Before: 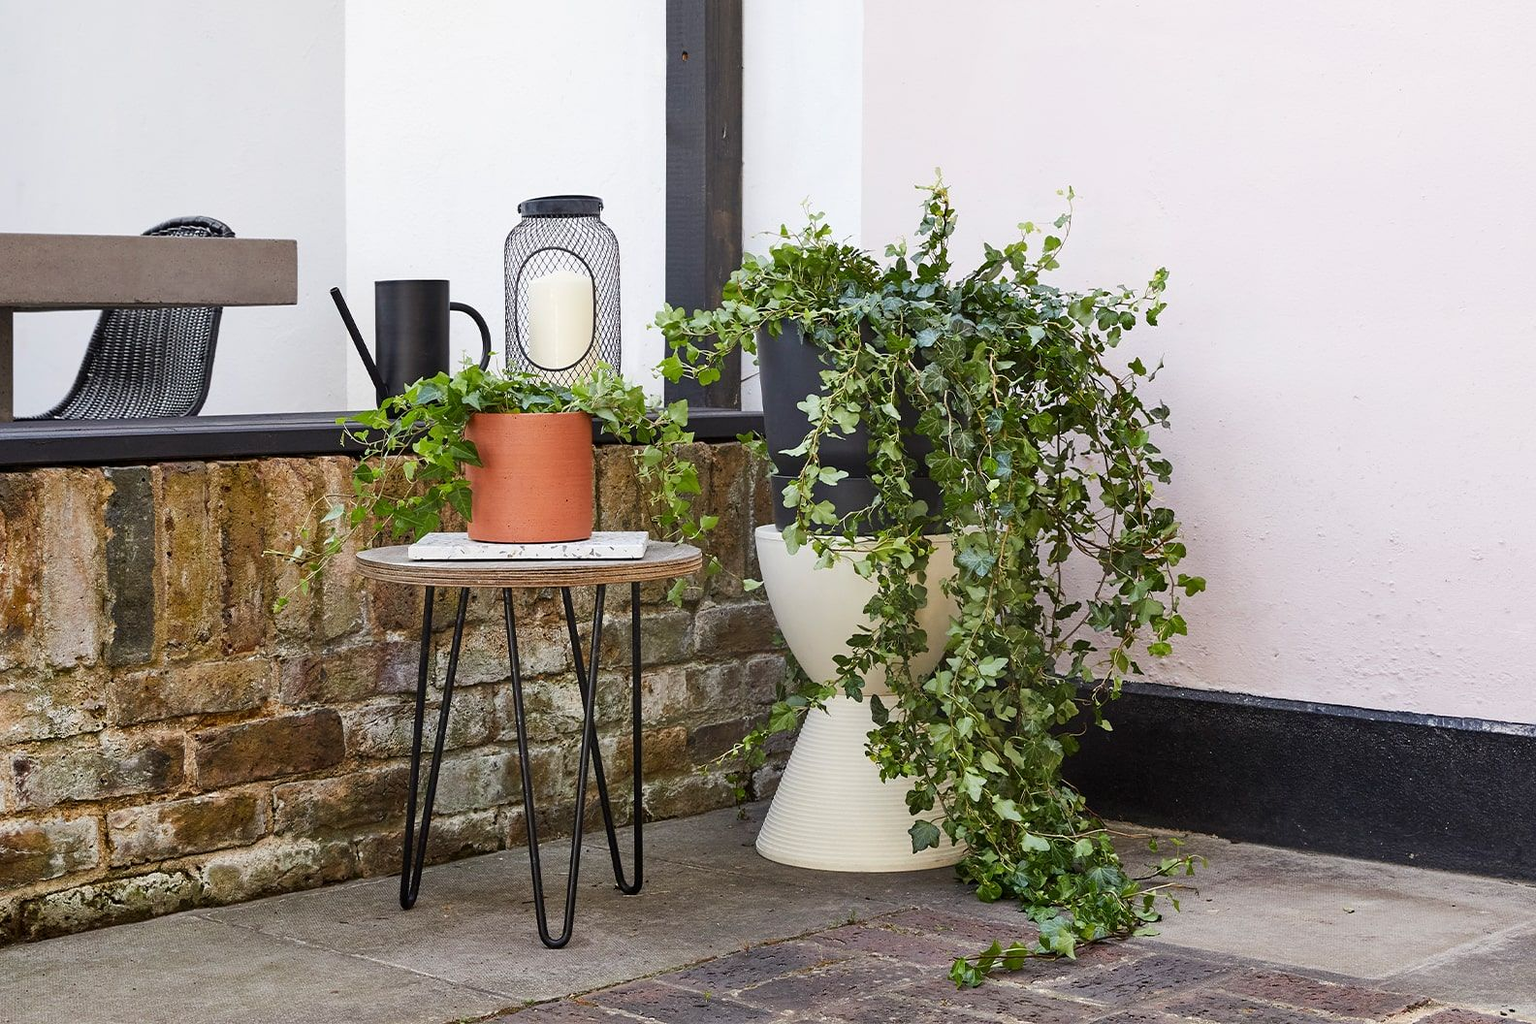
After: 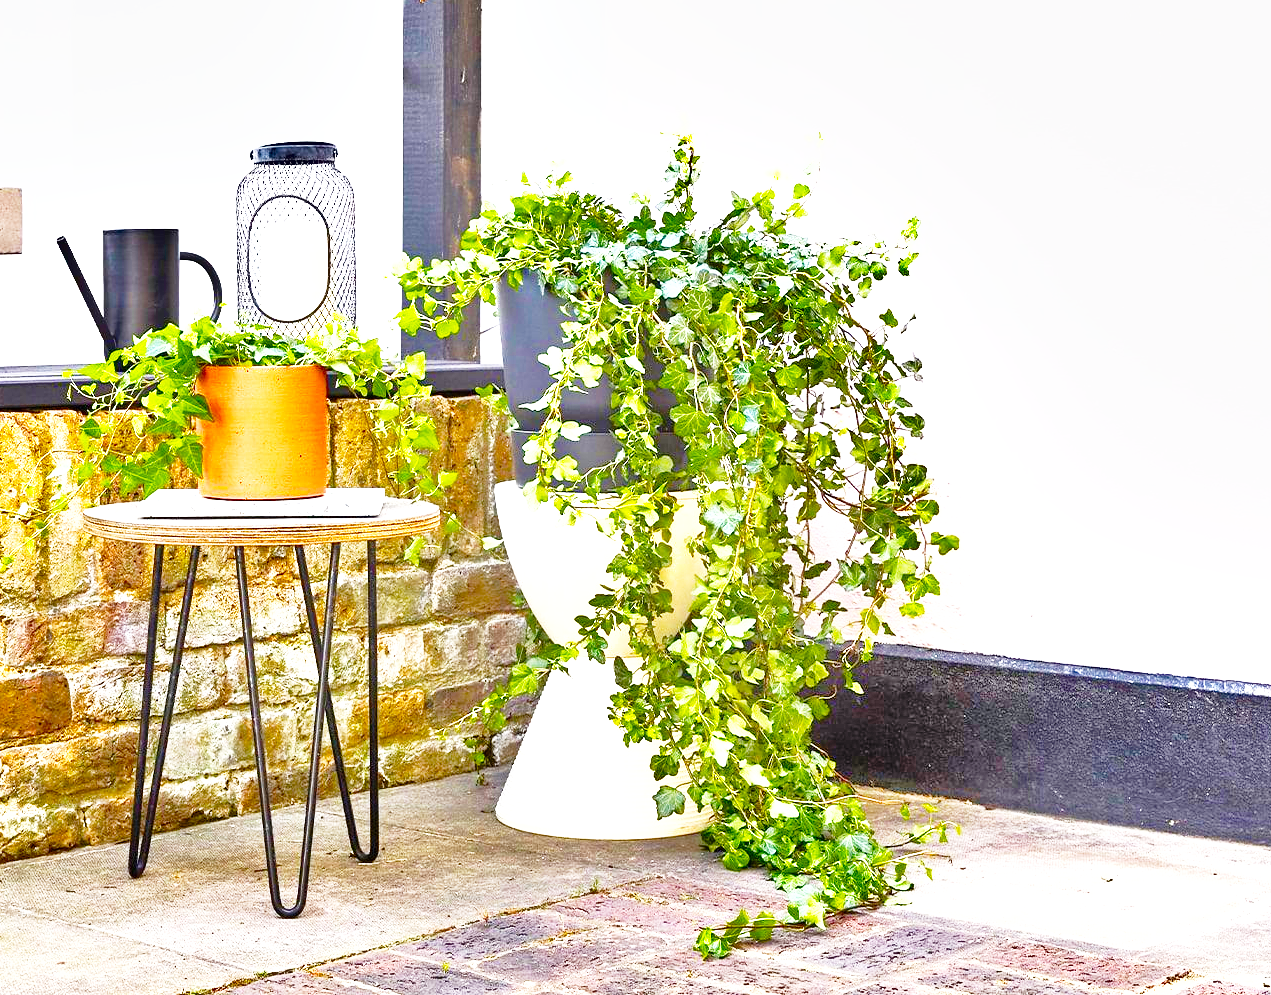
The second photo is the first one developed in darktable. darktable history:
crop and rotate: left 17.959%, top 5.771%, right 1.742%
tone equalizer: -7 EV 0.15 EV, -6 EV 0.6 EV, -5 EV 1.15 EV, -4 EV 1.33 EV, -3 EV 1.15 EV, -2 EV 0.6 EV, -1 EV 0.15 EV, mask exposure compensation -0.5 EV
shadows and highlights: shadows 60, soften with gaussian
exposure: black level correction 0, exposure 1.625 EV, compensate exposure bias true, compensate highlight preservation false
color balance rgb: linear chroma grading › global chroma 15%, perceptual saturation grading › global saturation 30%
base curve: curves: ch0 [(0, 0) (0.028, 0.03) (0.121, 0.232) (0.46, 0.748) (0.859, 0.968) (1, 1)], preserve colors none
